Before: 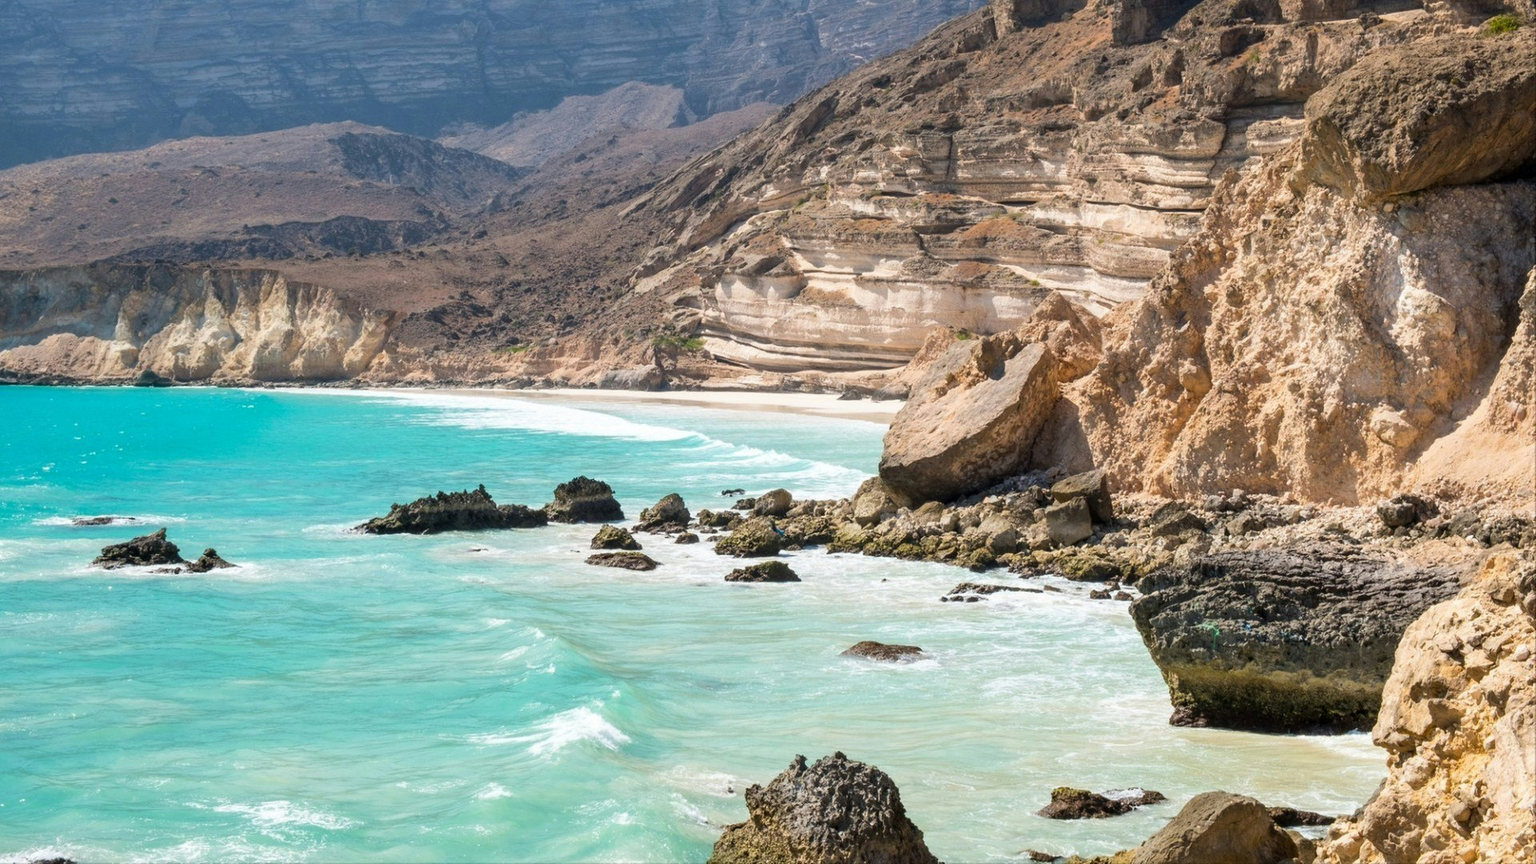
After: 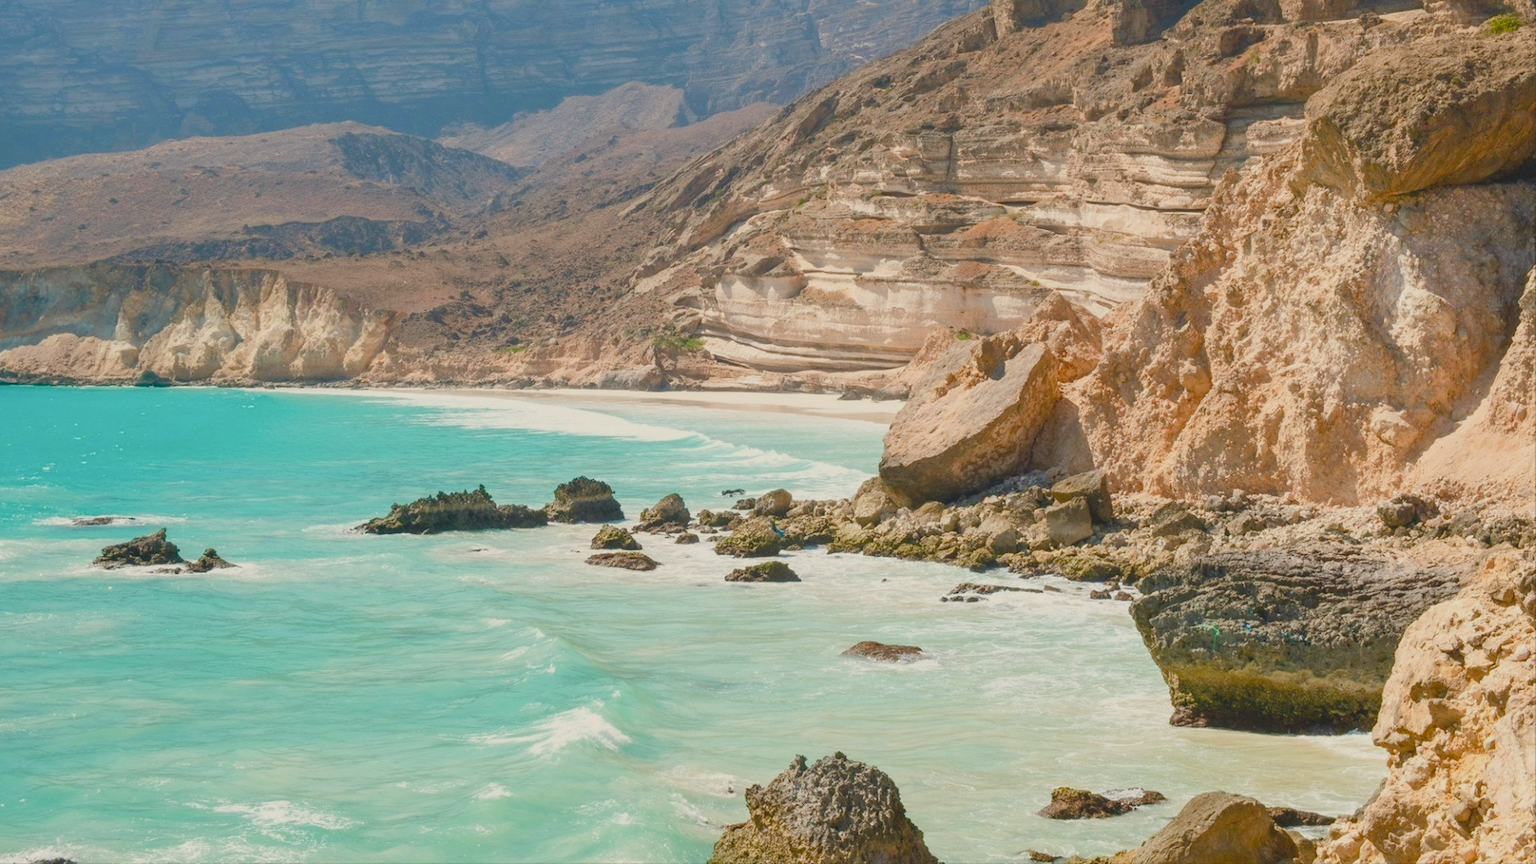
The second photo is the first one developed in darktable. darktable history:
exposure: exposure 0.376 EV, compensate highlight preservation false
contrast brightness saturation: contrast -0.28
white balance: red 1.029, blue 0.92
color balance rgb: shadows lift › chroma 1%, shadows lift › hue 113°, highlights gain › chroma 0.2%, highlights gain › hue 333°, perceptual saturation grading › global saturation 20%, perceptual saturation grading › highlights -50%, perceptual saturation grading › shadows 25%, contrast -10%
